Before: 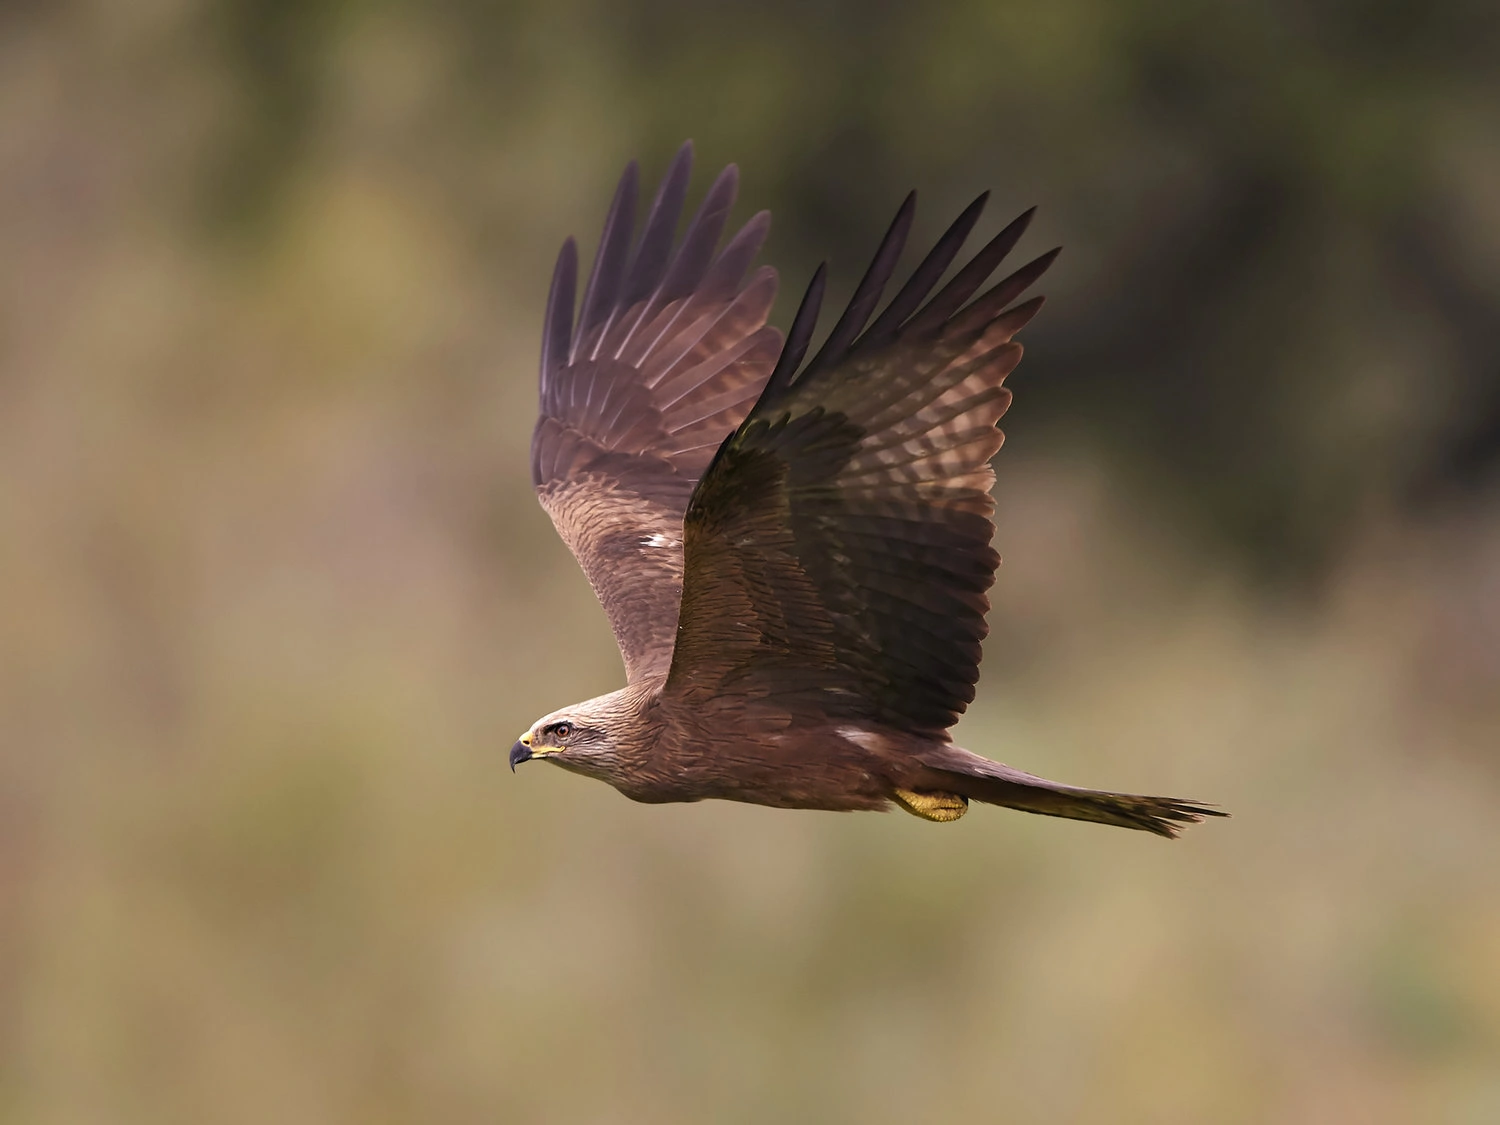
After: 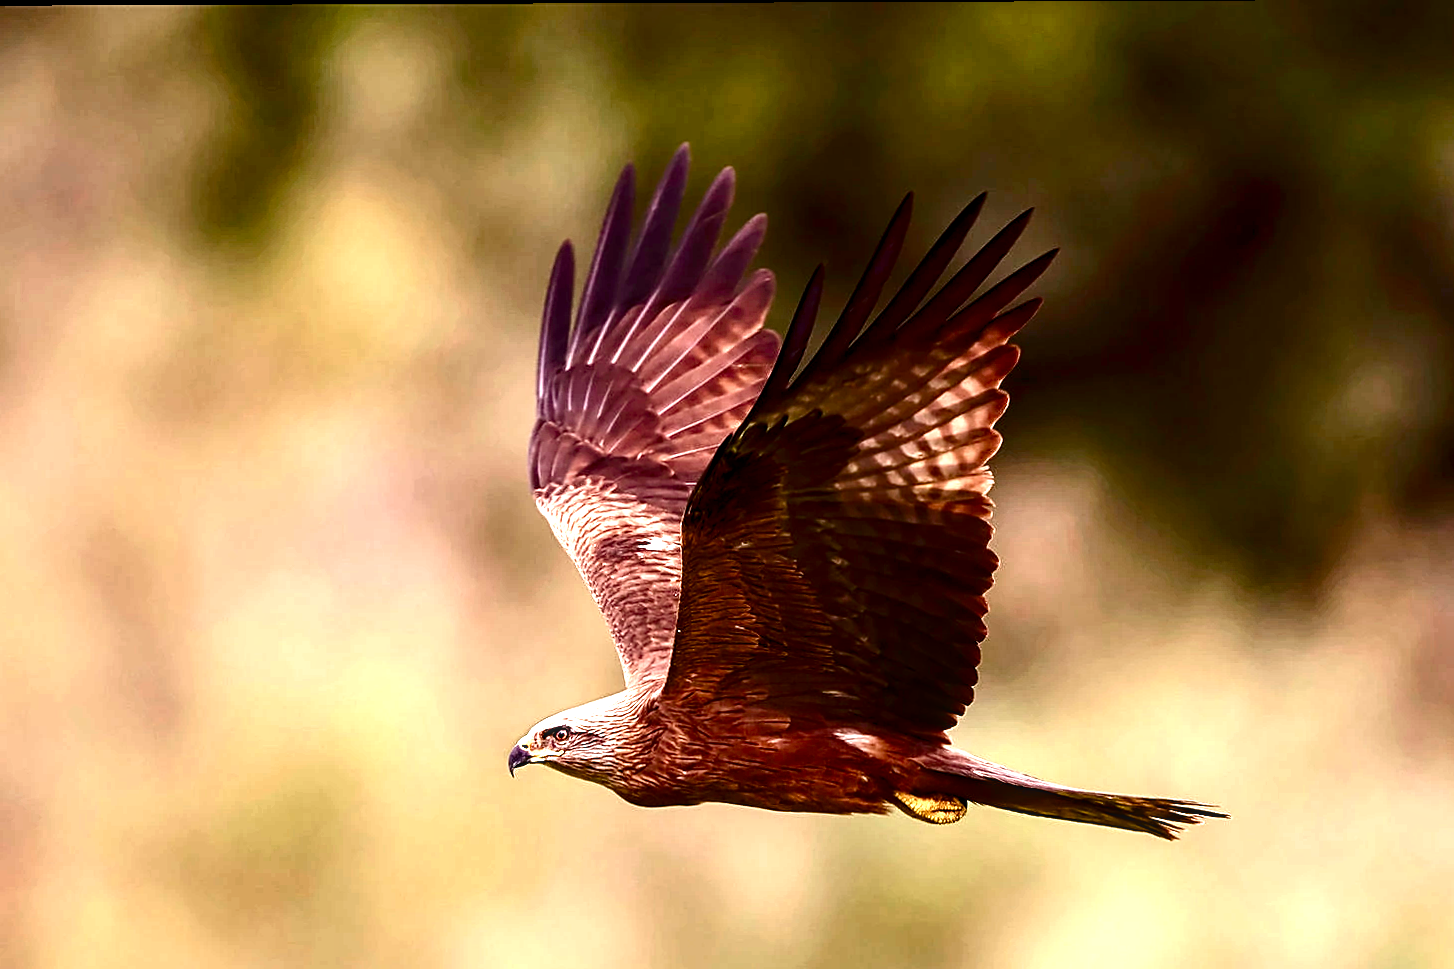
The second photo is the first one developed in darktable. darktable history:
sharpen: on, module defaults
tone equalizer: -8 EV -0.785 EV, -7 EV -0.737 EV, -6 EV -0.602 EV, -5 EV -0.382 EV, -3 EV 0.368 EV, -2 EV 0.6 EV, -1 EV 0.686 EV, +0 EV 0.731 EV, edges refinement/feathering 500, mask exposure compensation -1.57 EV, preserve details no
crop and rotate: angle 0.238°, left 0.351%, right 2.966%, bottom 14.333%
exposure: exposure 0.754 EV, compensate highlight preservation false
contrast brightness saturation: contrast 0.127, brightness -0.22, saturation 0.14
color balance rgb: power › chroma 0.694%, power › hue 60°, linear chroma grading › global chroma 14.74%, perceptual saturation grading › global saturation 20%, perceptual saturation grading › highlights -49.532%, perceptual saturation grading › shadows 25.942%, global vibrance 20%
local contrast: detail 150%
